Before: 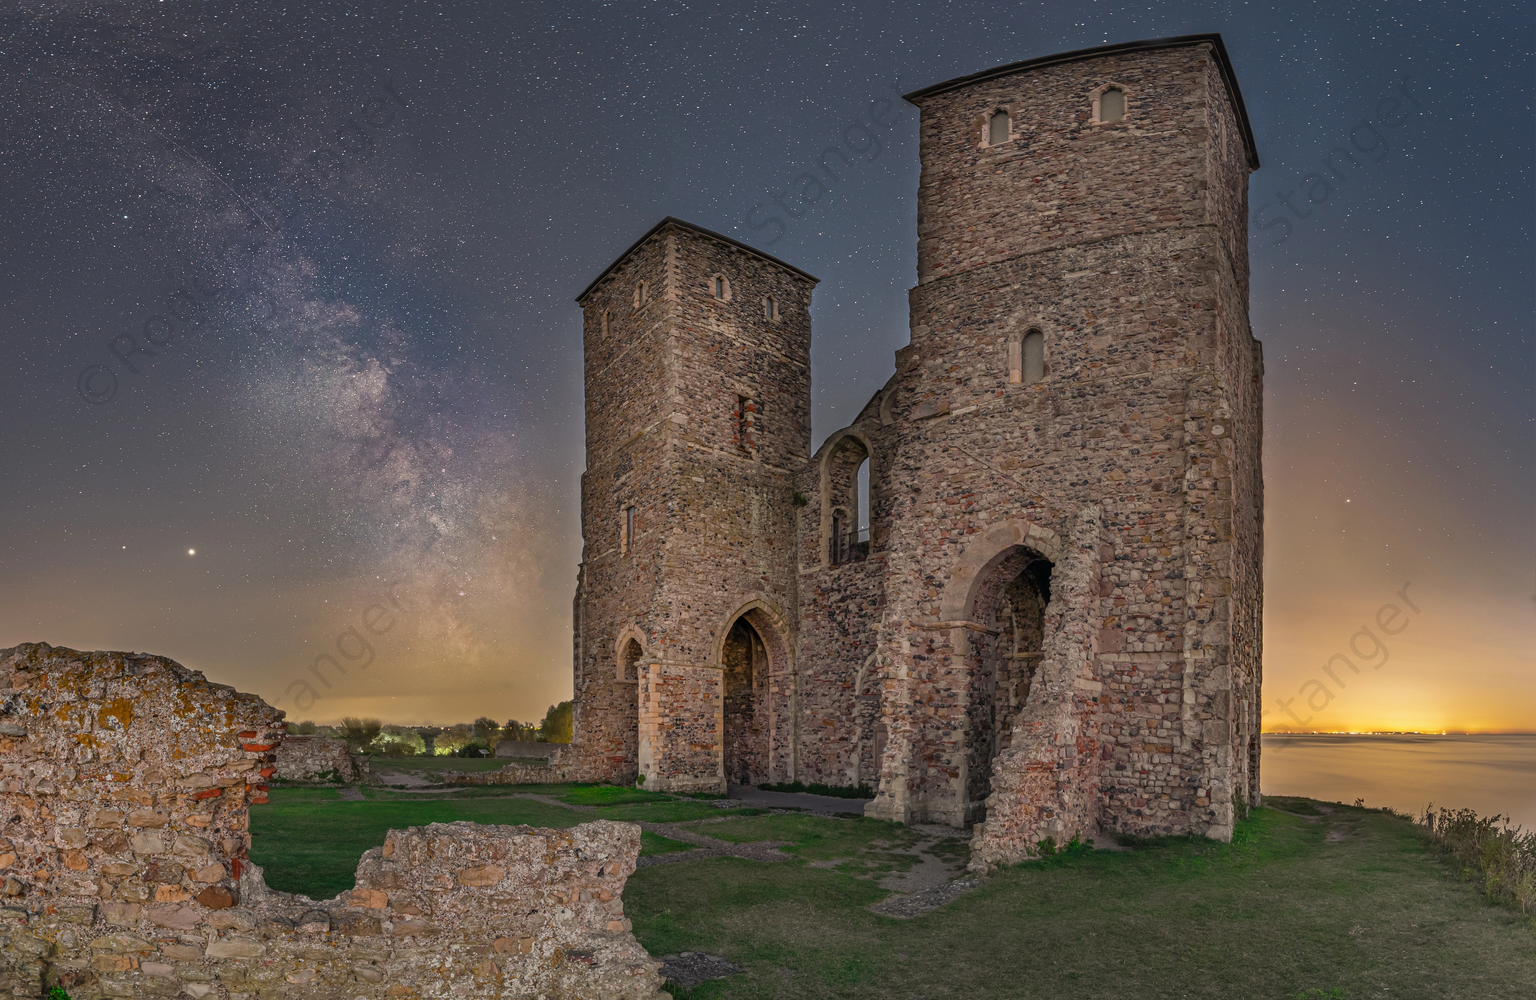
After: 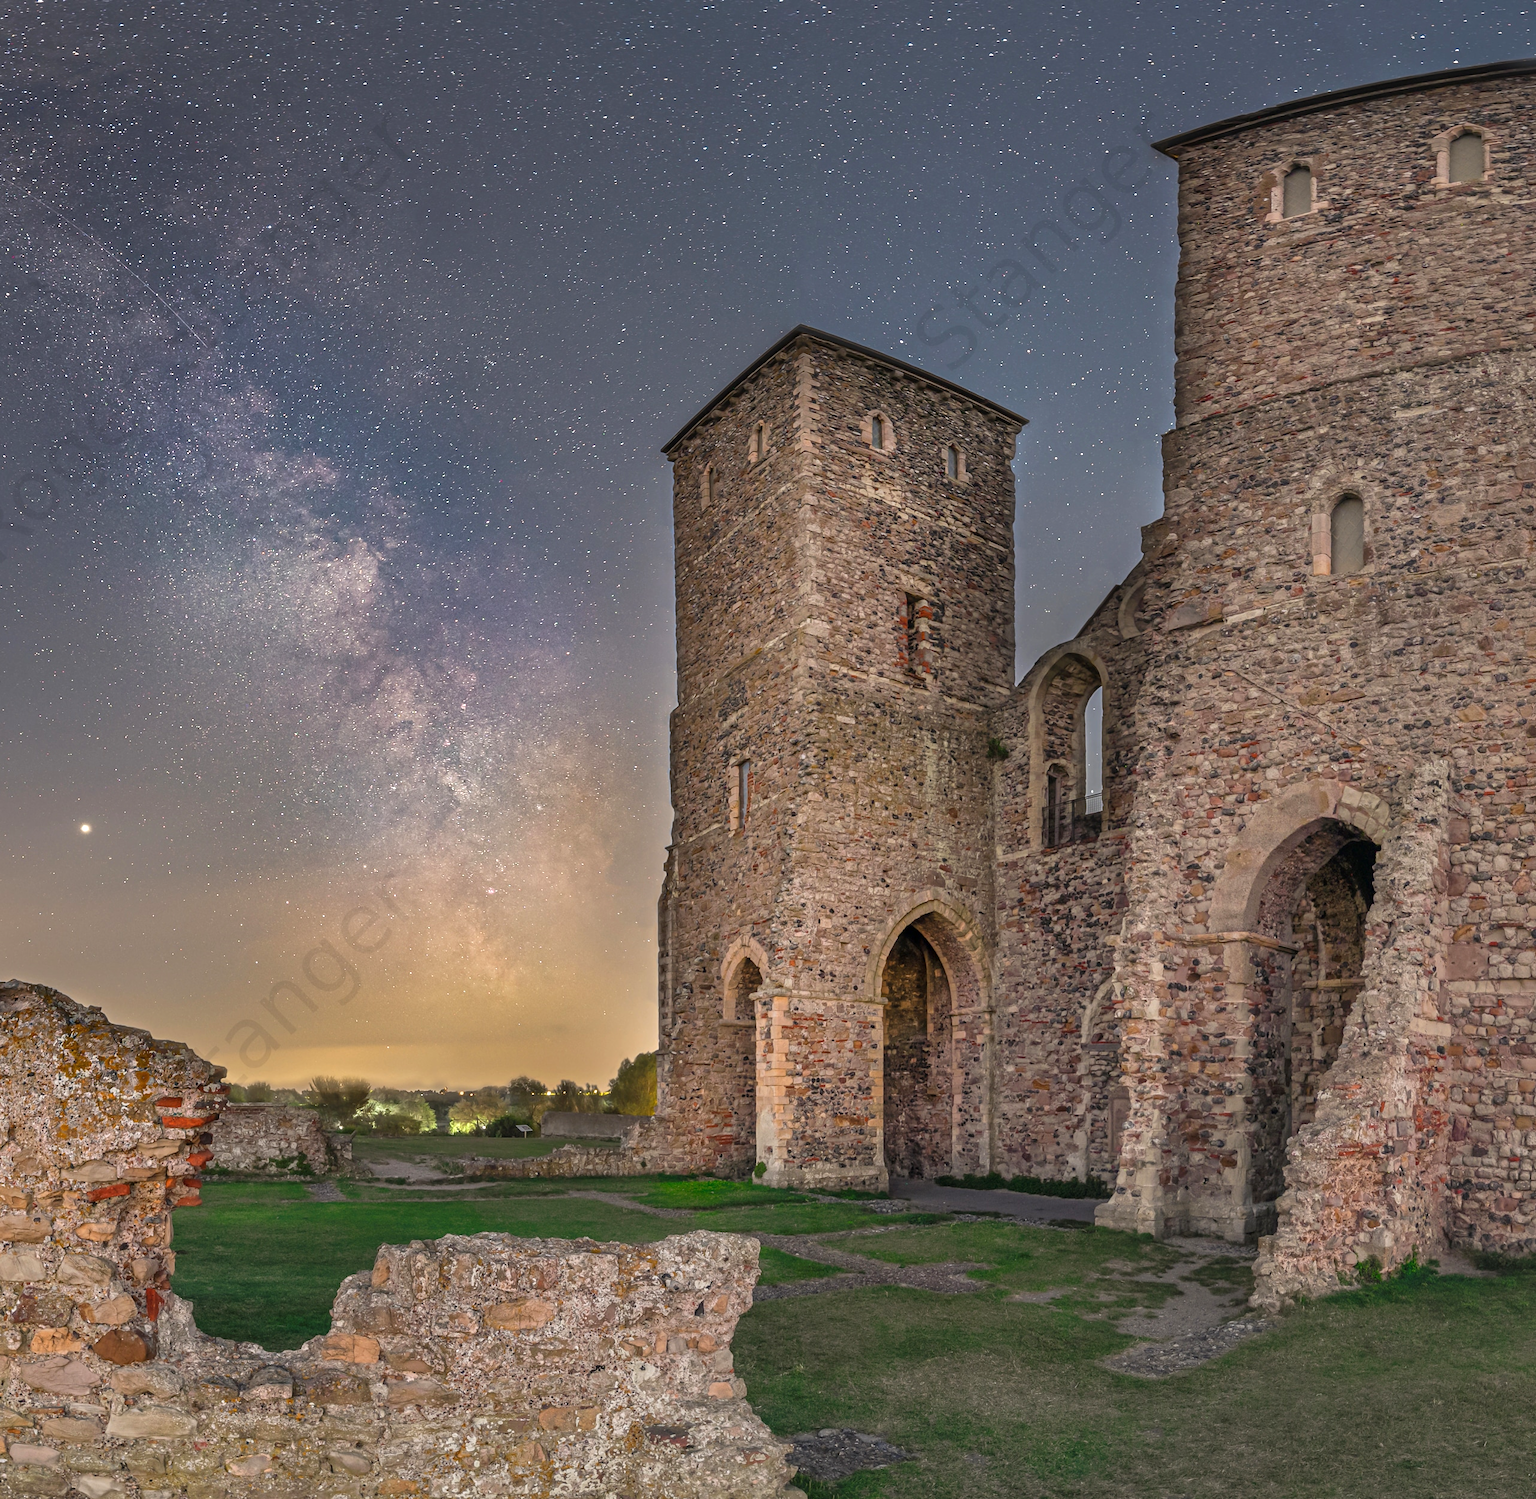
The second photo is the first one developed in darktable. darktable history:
exposure: exposure 0.6 EV, compensate highlight preservation false
crop and rotate: left 8.786%, right 24.548%
